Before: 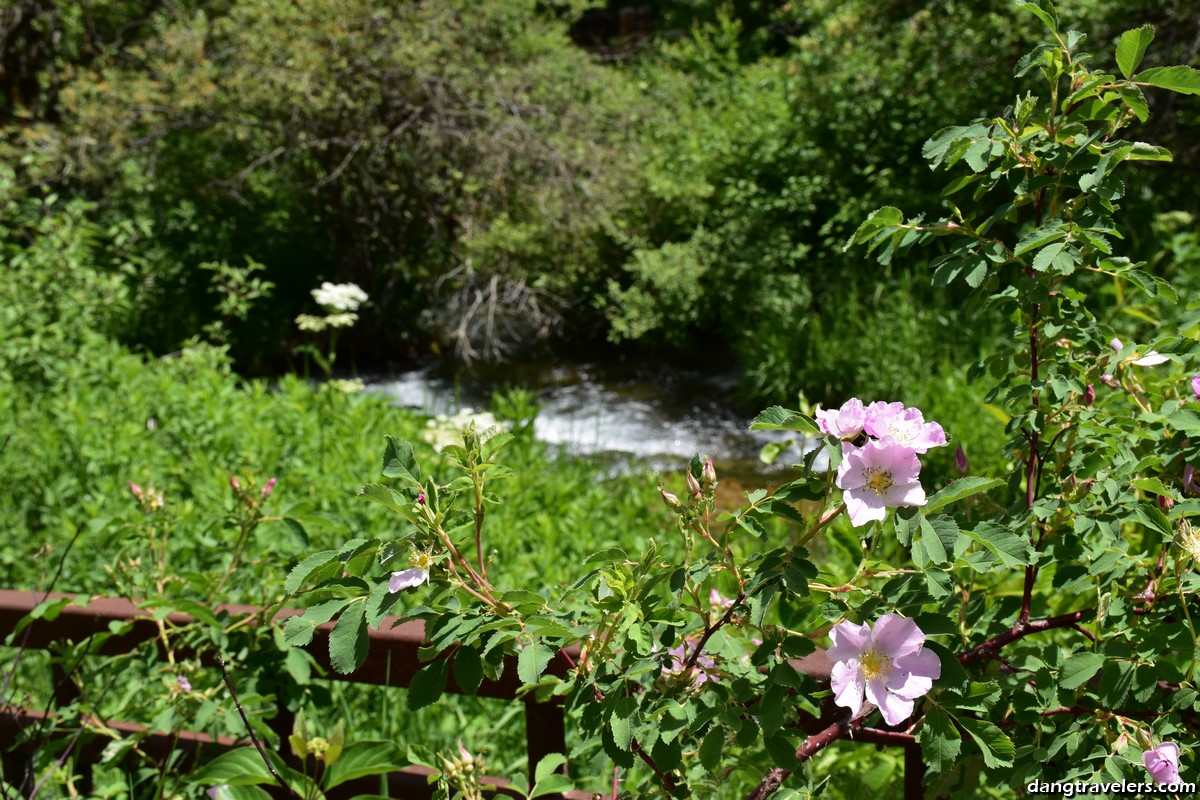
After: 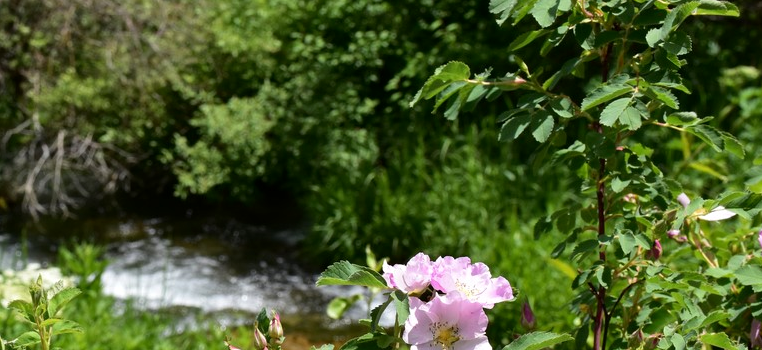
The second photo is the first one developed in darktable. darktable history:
tone equalizer: on, module defaults
exposure: black level correction 0.001, exposure 0.015 EV, compensate highlight preservation false
crop: left 36.098%, top 18.128%, right 0.383%, bottom 38.01%
